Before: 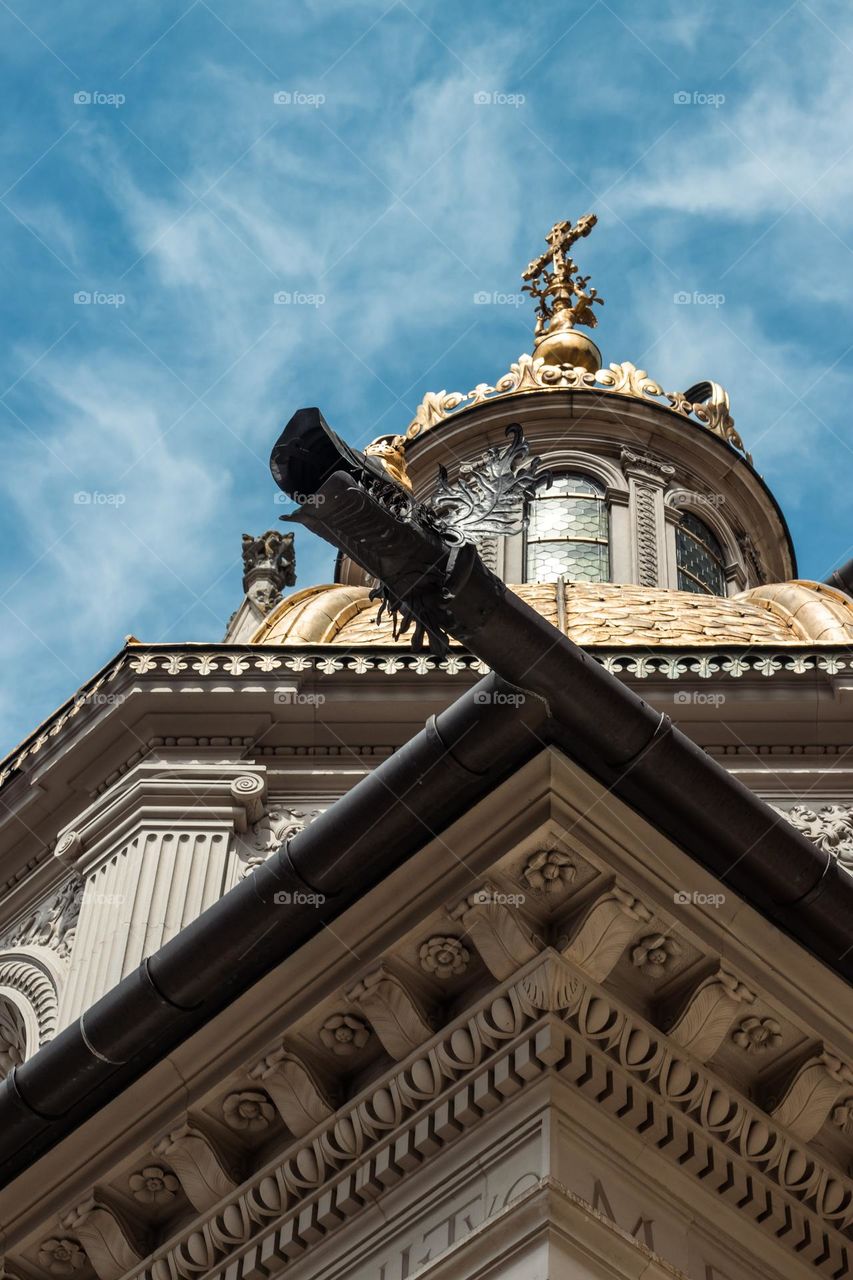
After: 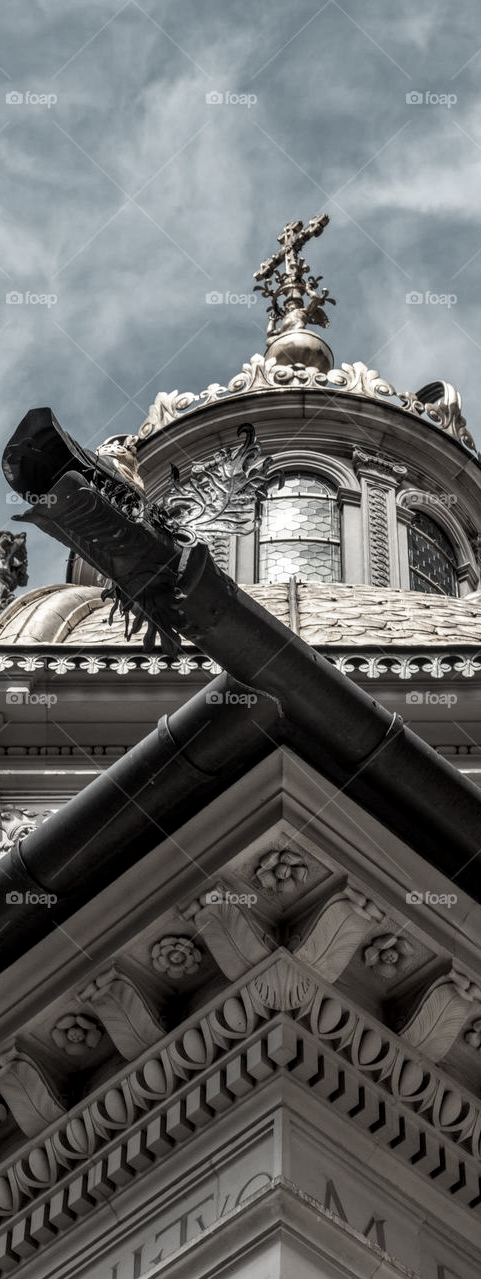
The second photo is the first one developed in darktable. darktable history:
color correction: highlights b* -0.06, saturation 0.267
crop: left 31.531%, top 0.009%, right 11.994%
local contrast: on, module defaults
